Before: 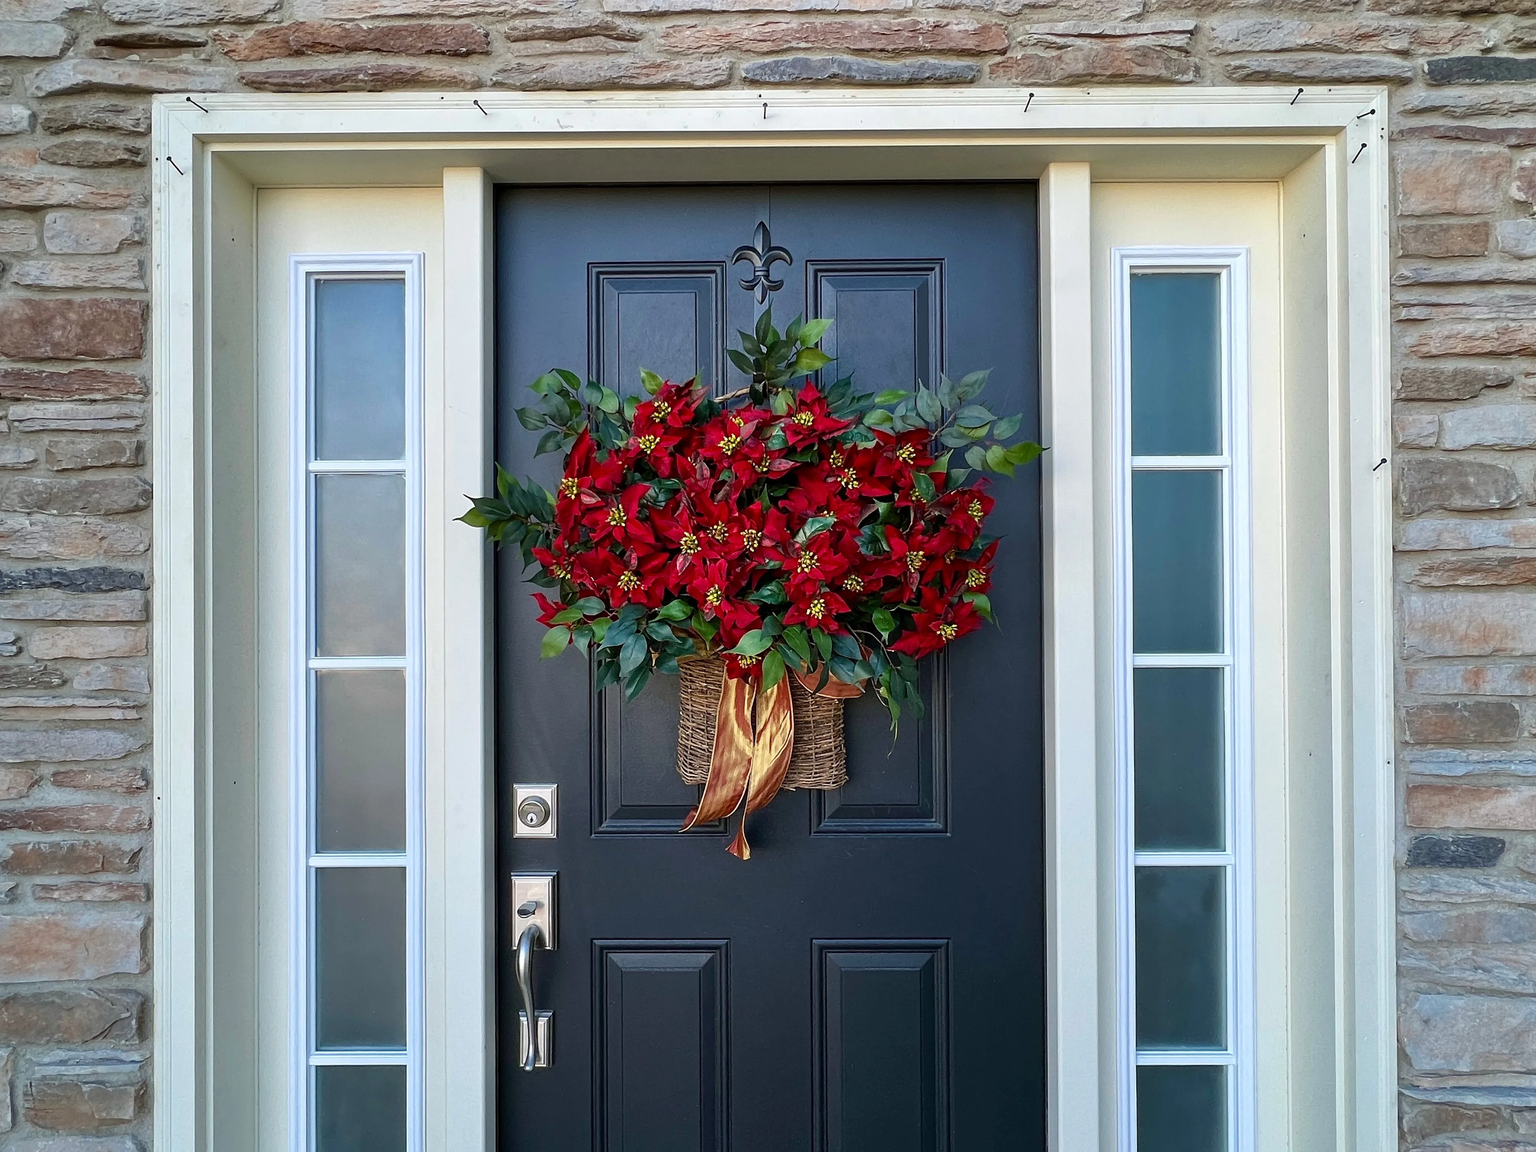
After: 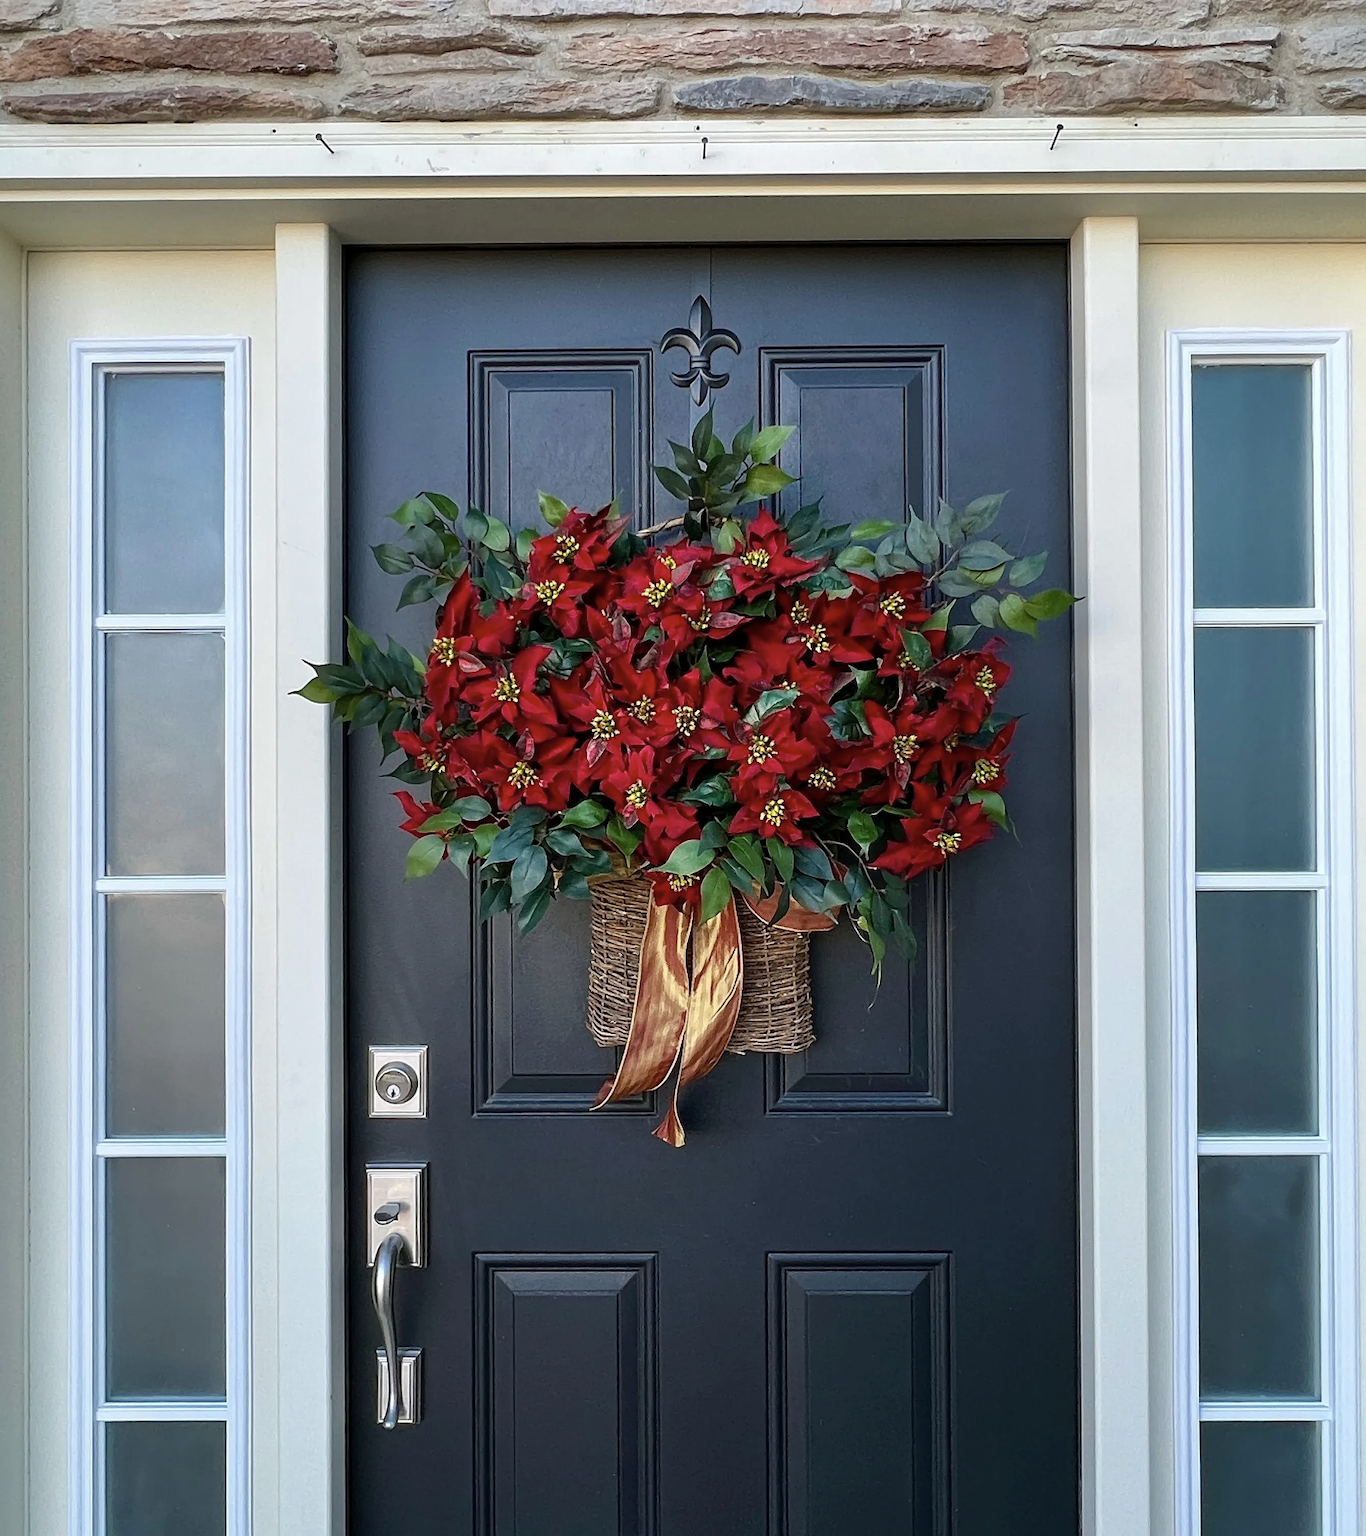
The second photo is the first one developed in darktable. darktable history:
color correction: saturation 0.85
crop and rotate: left 15.446%, right 17.836%
